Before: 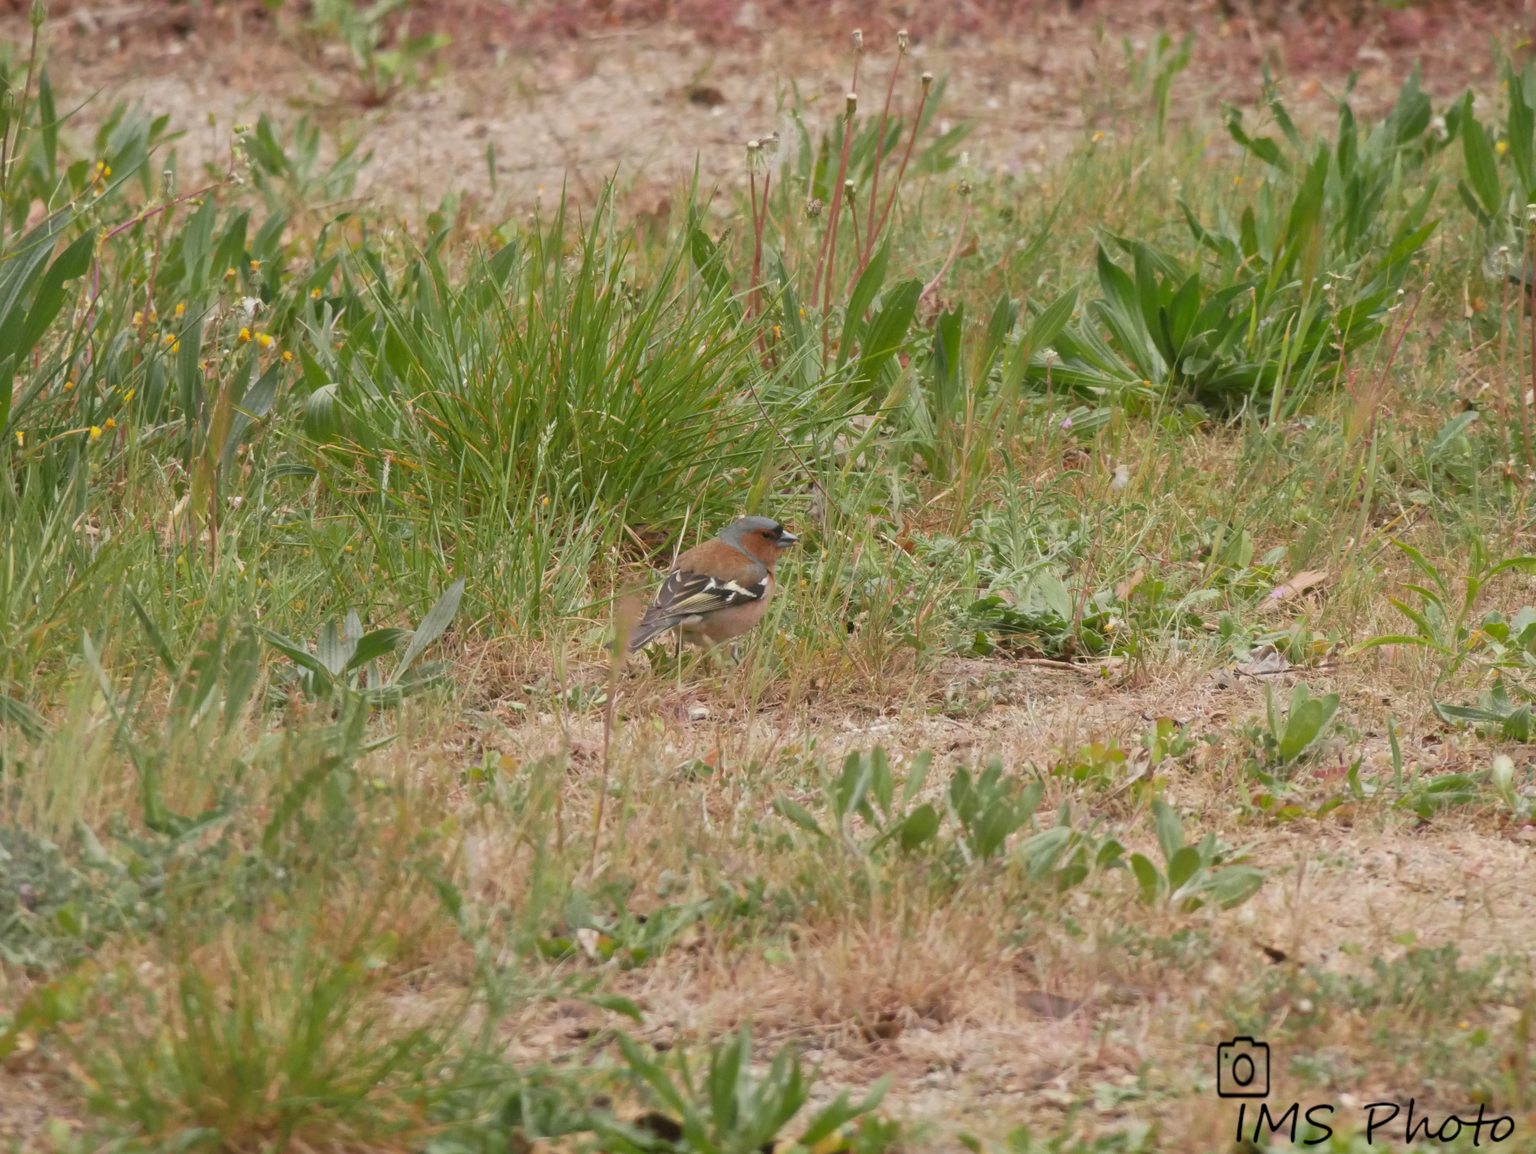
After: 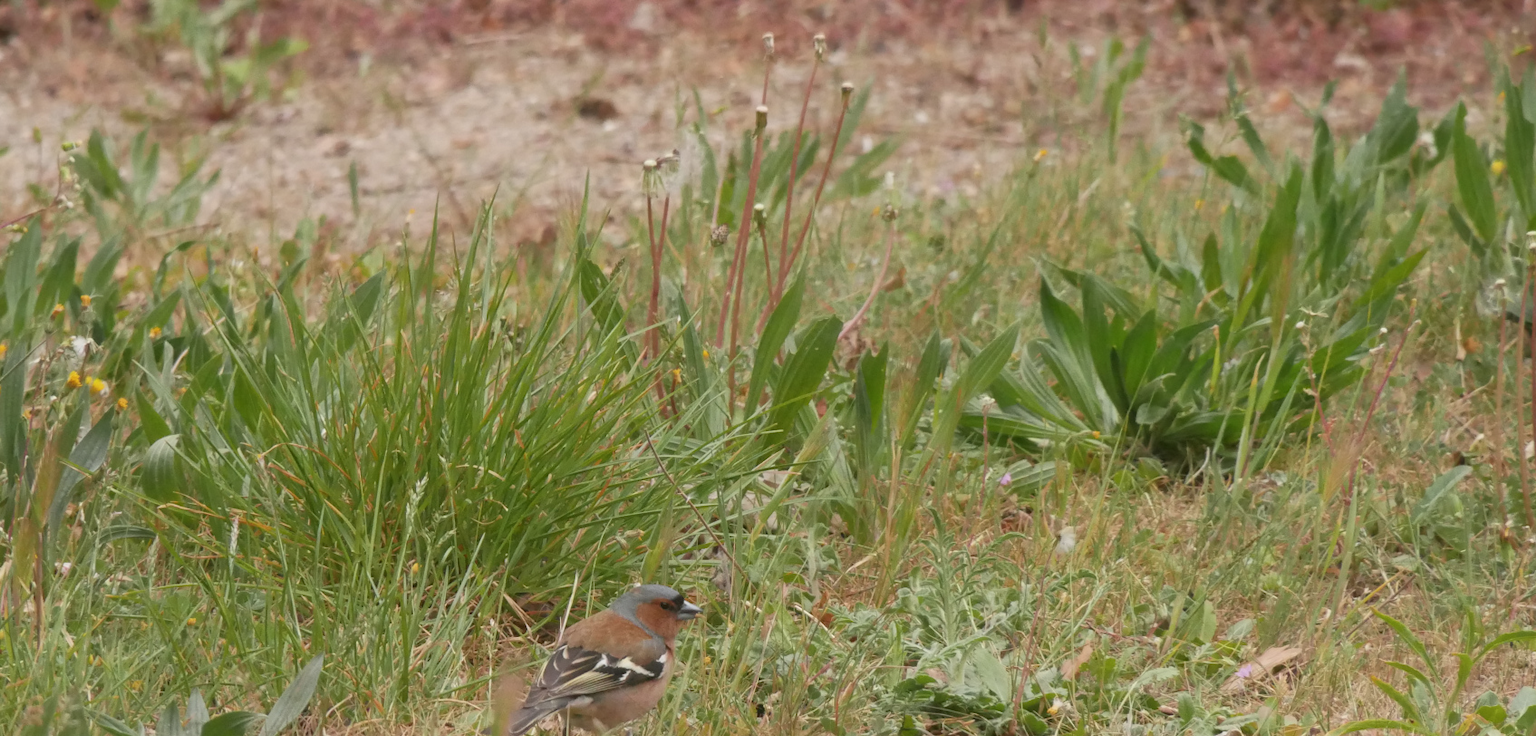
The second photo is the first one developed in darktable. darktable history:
contrast brightness saturation: saturation -0.048
crop and rotate: left 11.704%, bottom 43.56%
